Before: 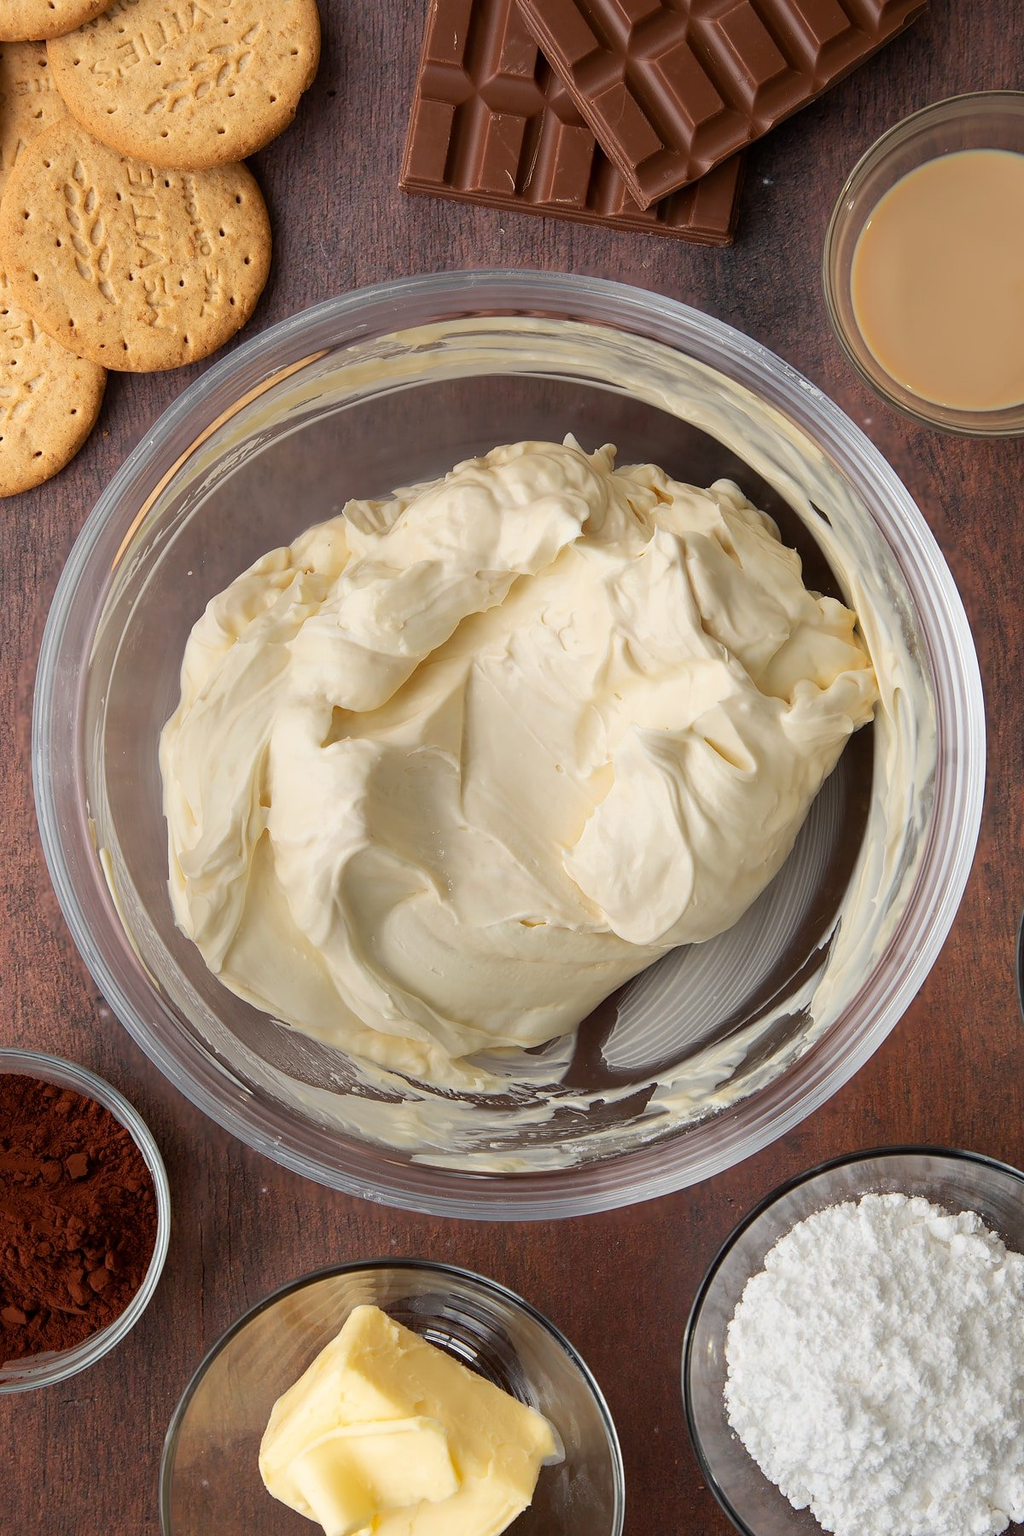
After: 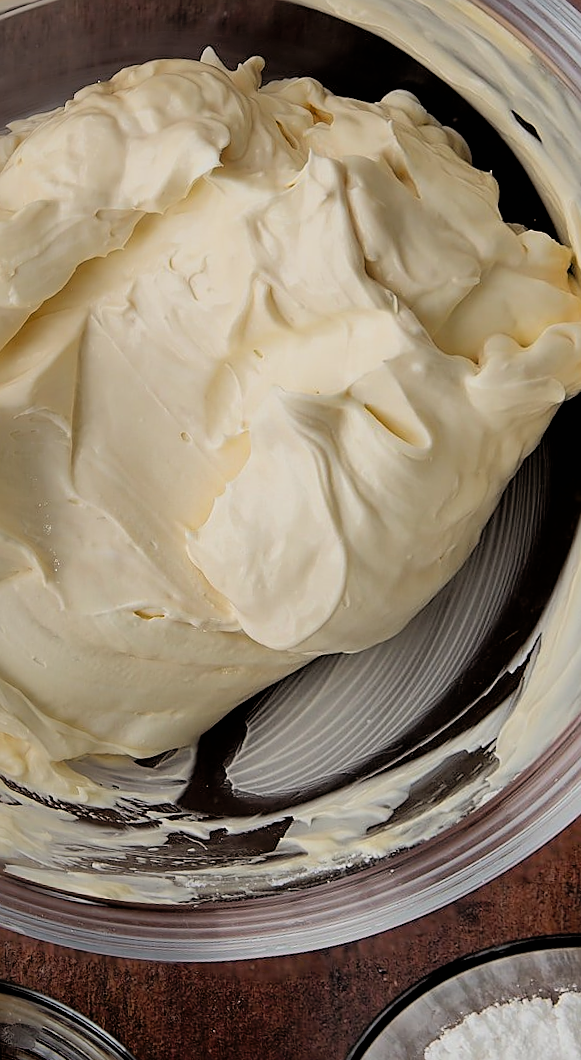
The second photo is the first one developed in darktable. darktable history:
crop: left 31.379%, top 24.658%, right 20.326%, bottom 6.628%
sharpen: on, module defaults
exposure: black level correction 0.006, exposure -0.226 EV, compensate highlight preservation false
filmic rgb: black relative exposure -4 EV, white relative exposure 3 EV, hardness 3.02, contrast 1.4
rotate and perspective: rotation 1.69°, lens shift (vertical) -0.023, lens shift (horizontal) -0.291, crop left 0.025, crop right 0.988, crop top 0.092, crop bottom 0.842
shadows and highlights: on, module defaults
